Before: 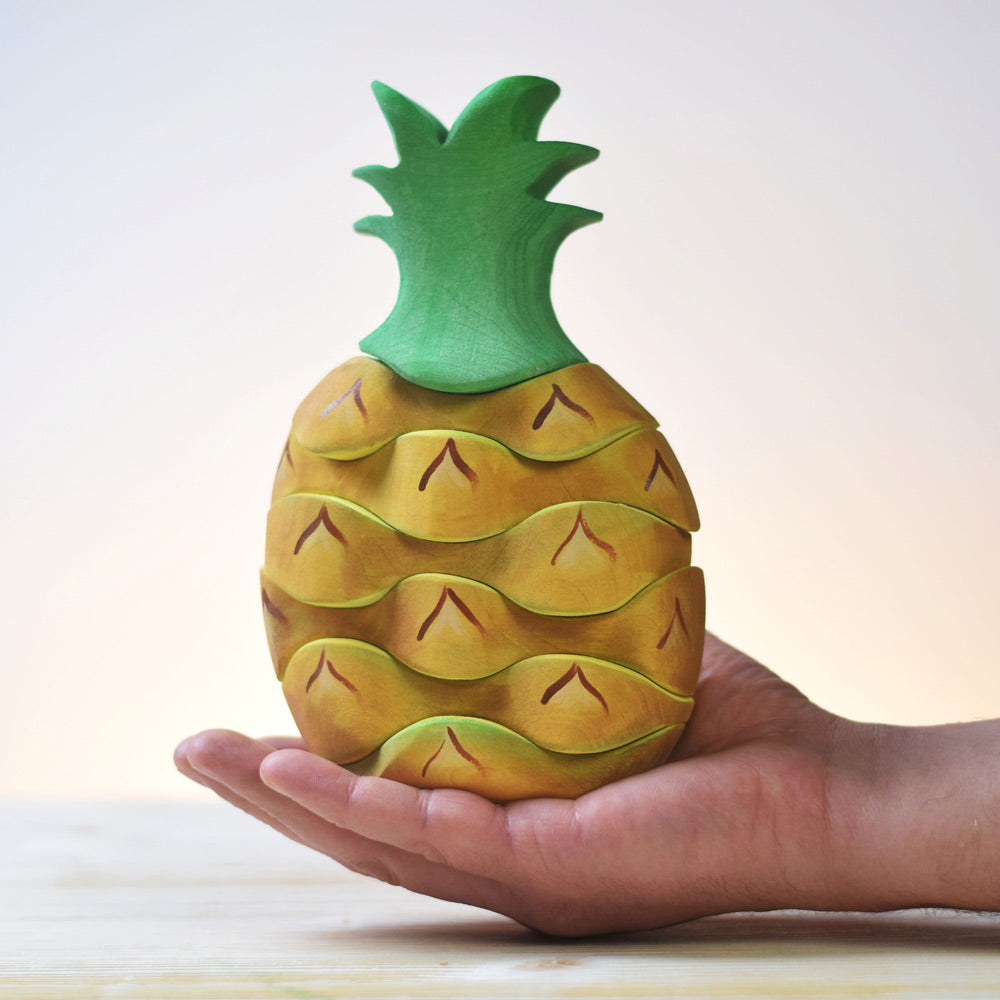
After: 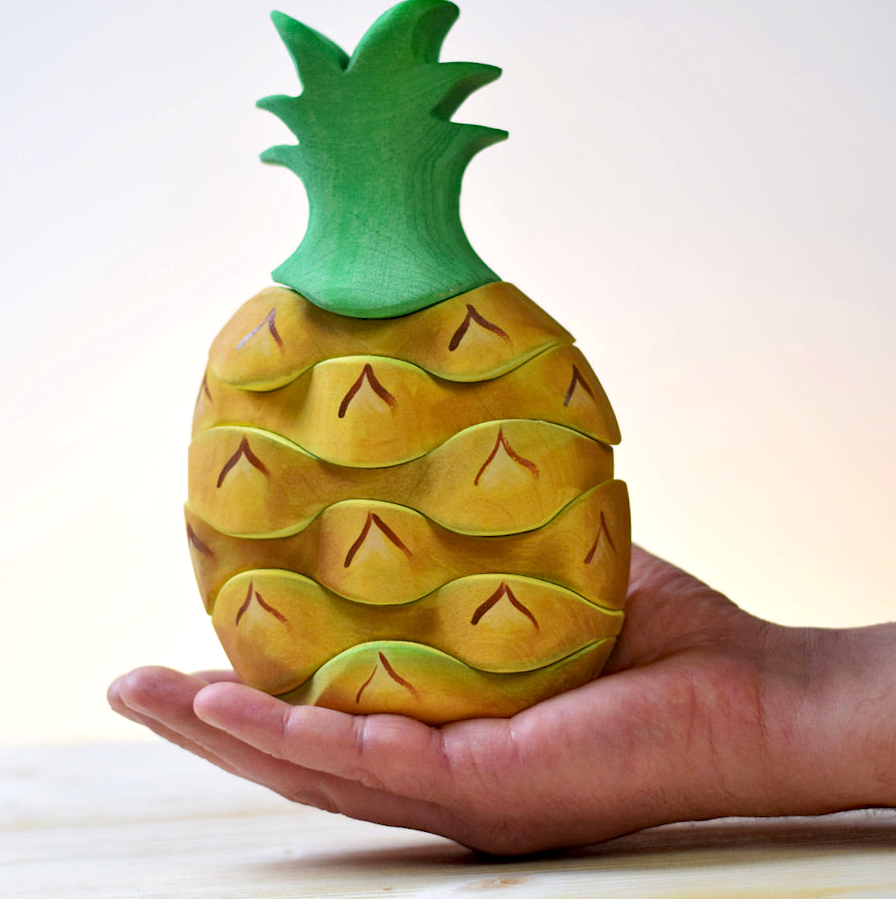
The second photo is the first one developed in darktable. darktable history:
crop and rotate: angle 2.89°, left 5.958%, top 5.684%
exposure: black level correction 0.008, exposure 0.095 EV, compensate highlight preservation false
tone equalizer: edges refinement/feathering 500, mask exposure compensation -1.57 EV, preserve details no
haze removal: strength 0.286, distance 0.249, compatibility mode true, adaptive false
